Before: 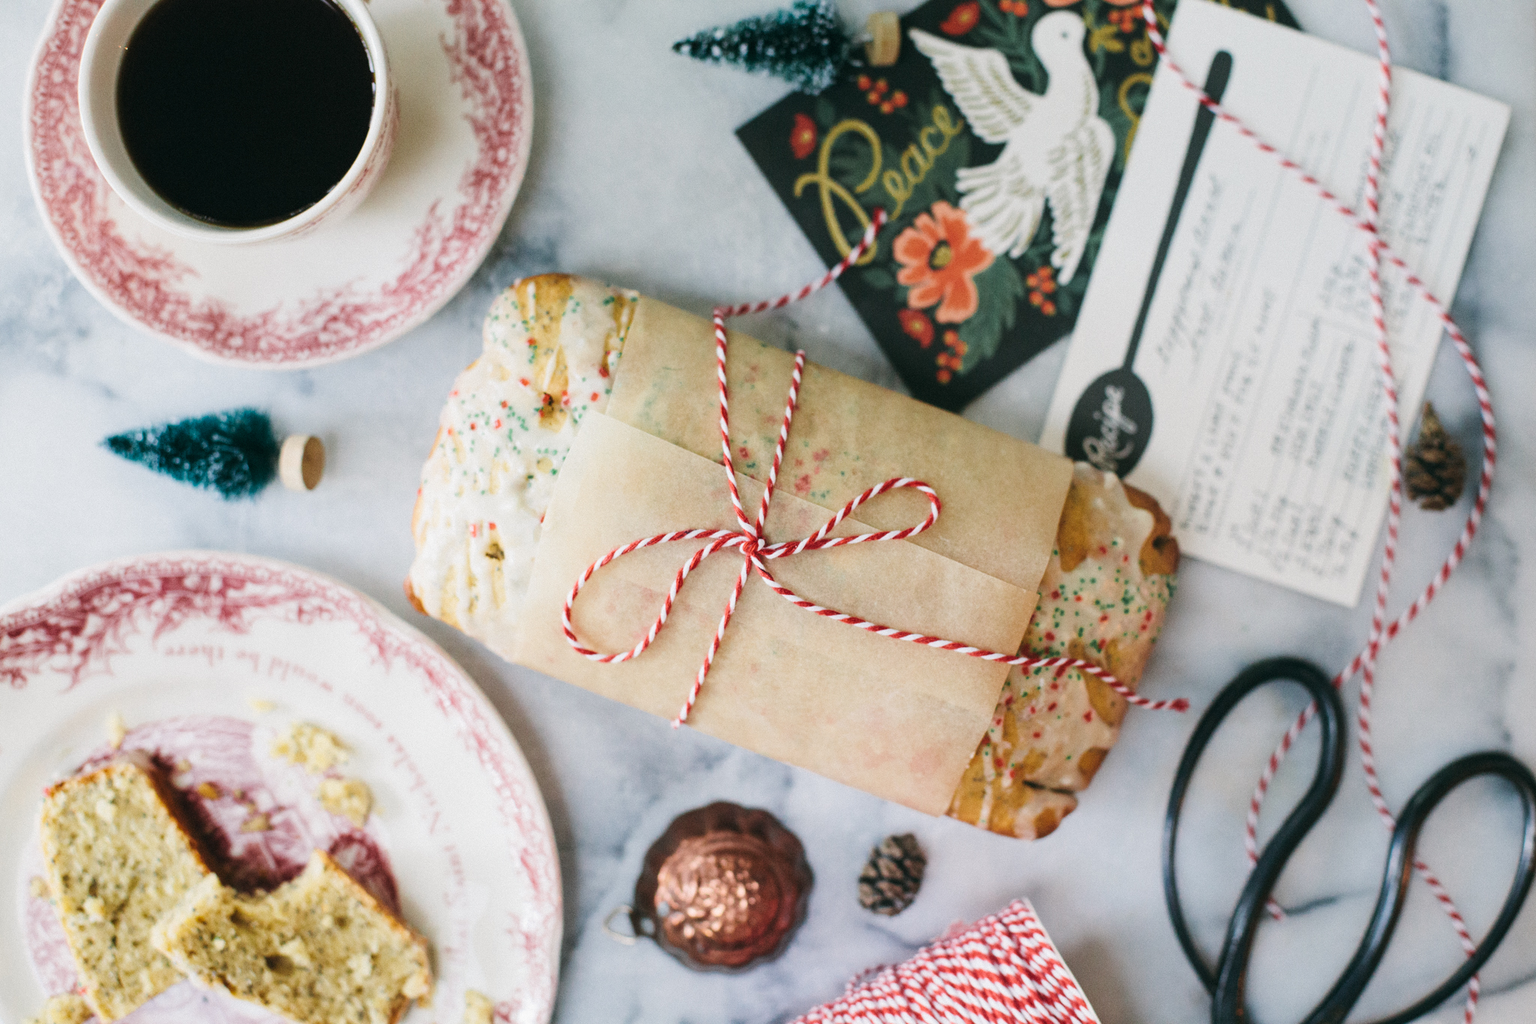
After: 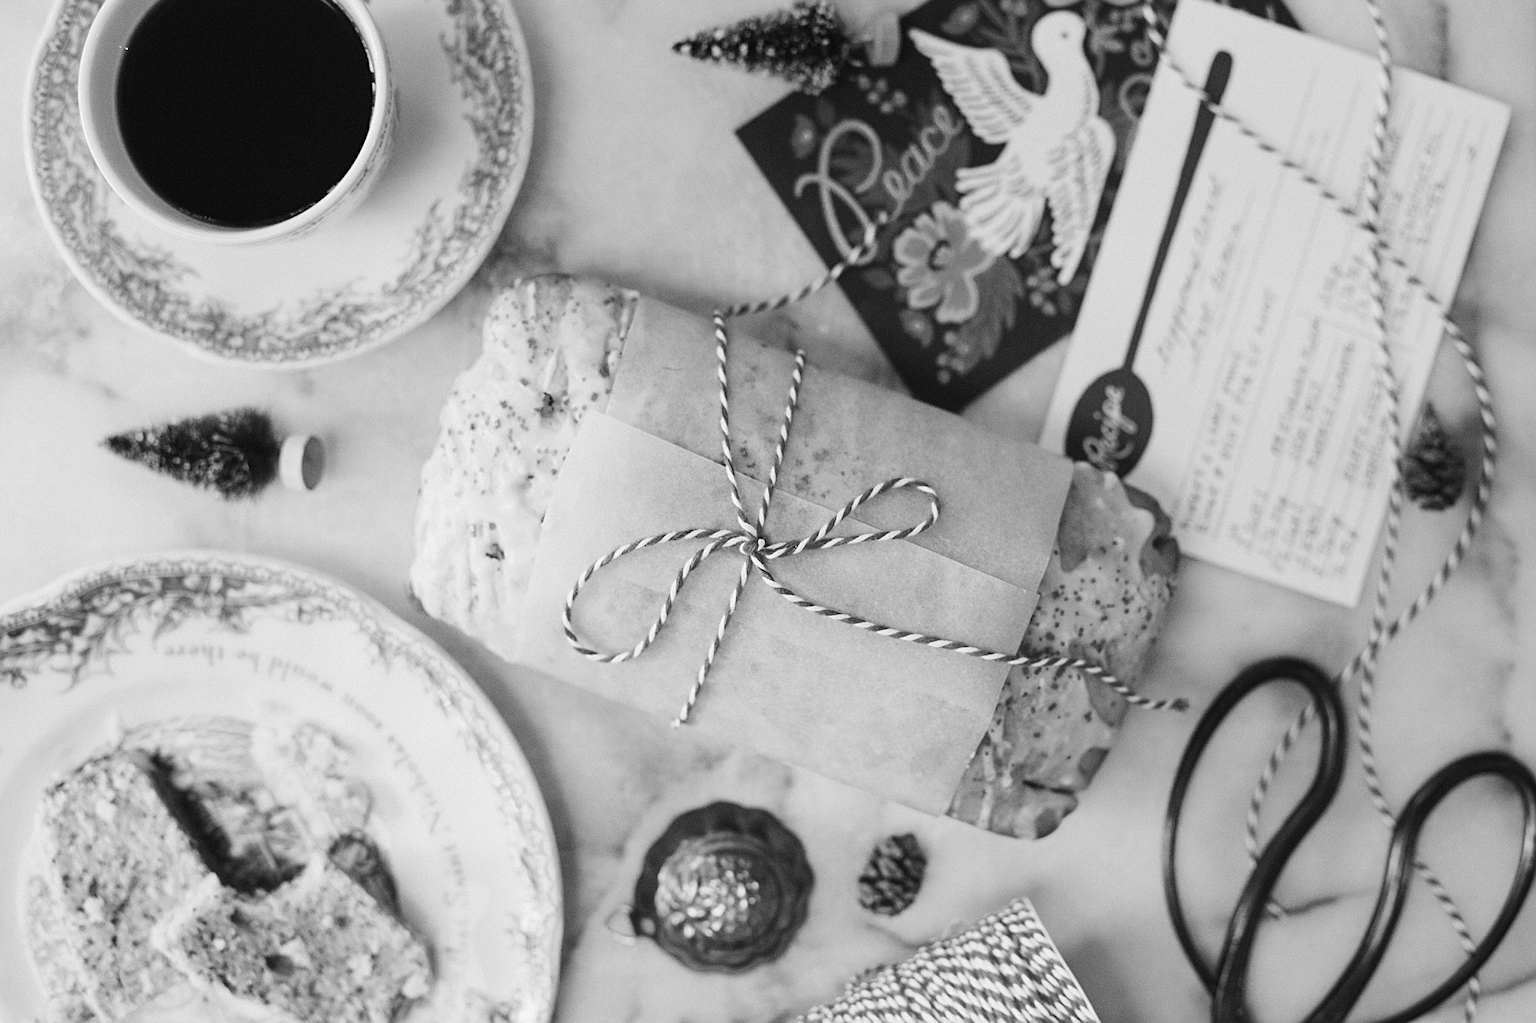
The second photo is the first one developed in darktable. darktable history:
contrast brightness saturation: saturation -1
monochrome: a -6.99, b 35.61, size 1.4
sharpen: on, module defaults
